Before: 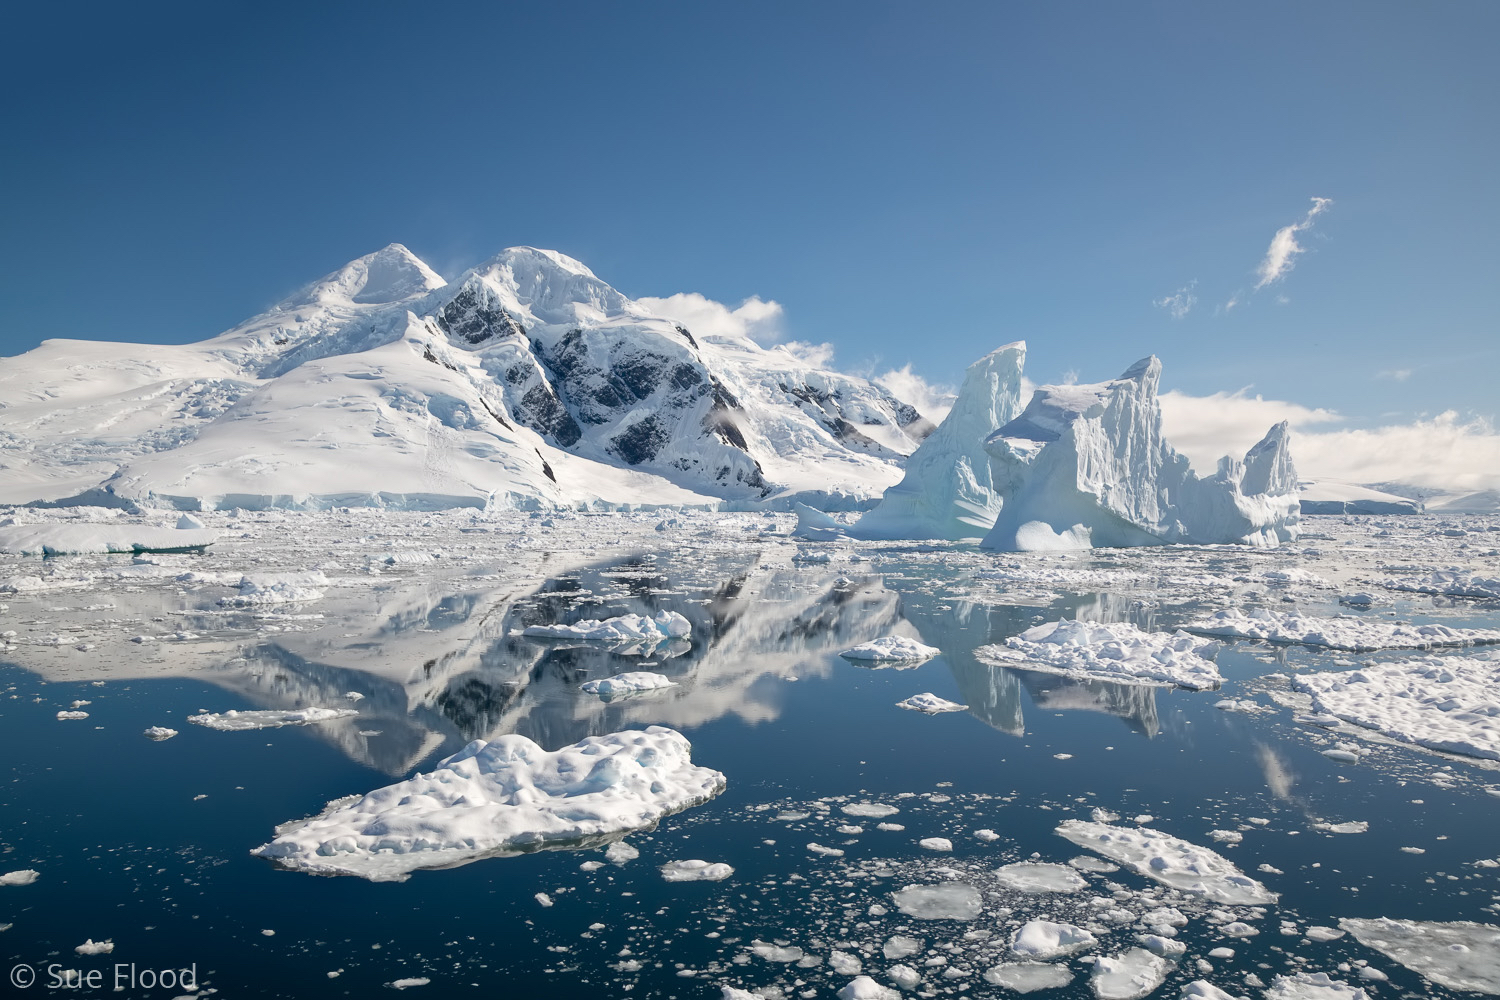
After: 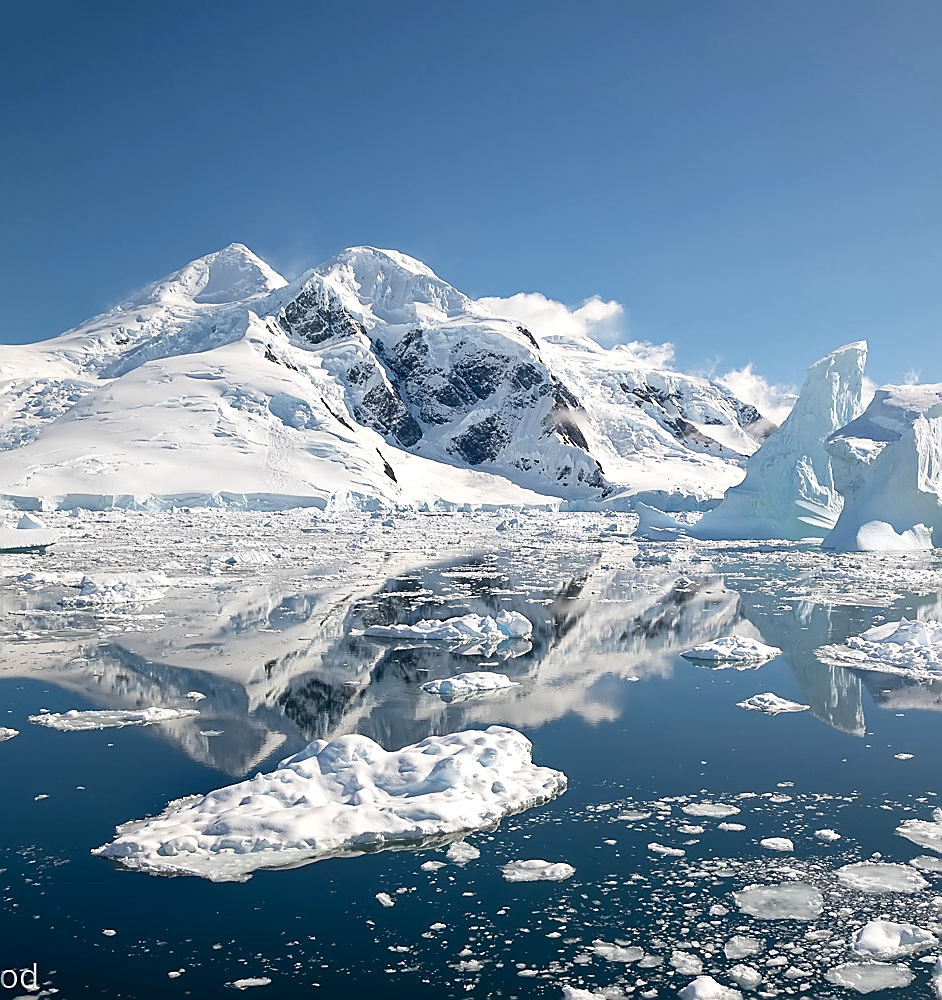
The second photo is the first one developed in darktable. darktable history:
sharpen: radius 1.4, amount 1.25, threshold 0.7
exposure: exposure 0.258 EV, compensate highlight preservation false
crop: left 10.644%, right 26.528%
